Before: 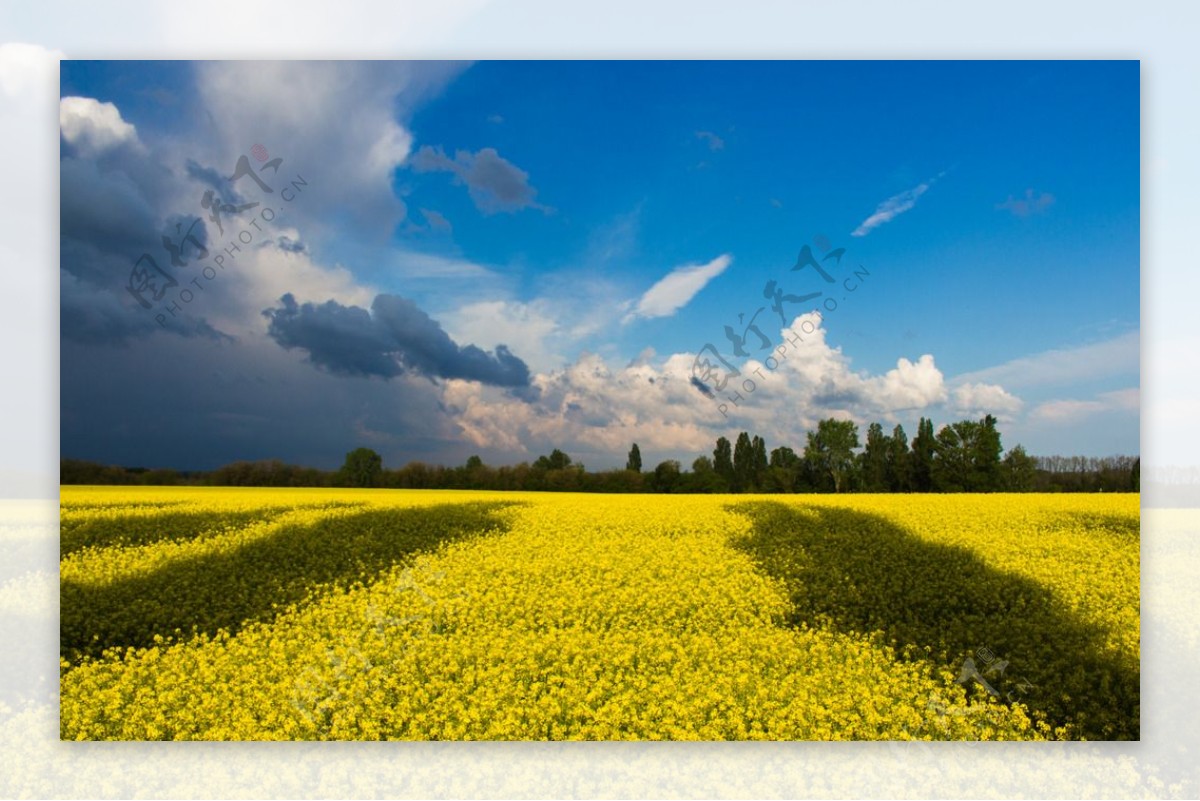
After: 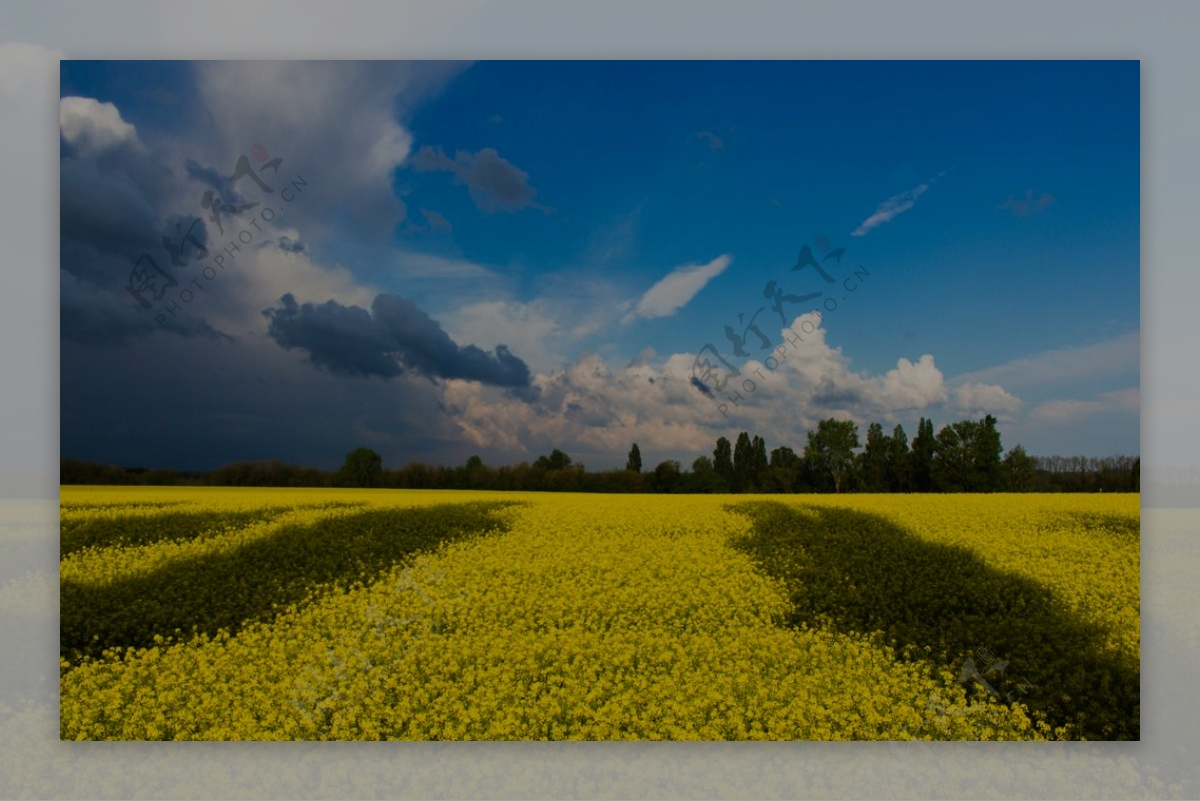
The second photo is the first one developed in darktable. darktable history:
exposure: exposure -1.538 EV, compensate highlight preservation false
base curve: curves: ch0 [(0, 0) (0.235, 0.266) (0.503, 0.496) (0.786, 0.72) (1, 1)]
